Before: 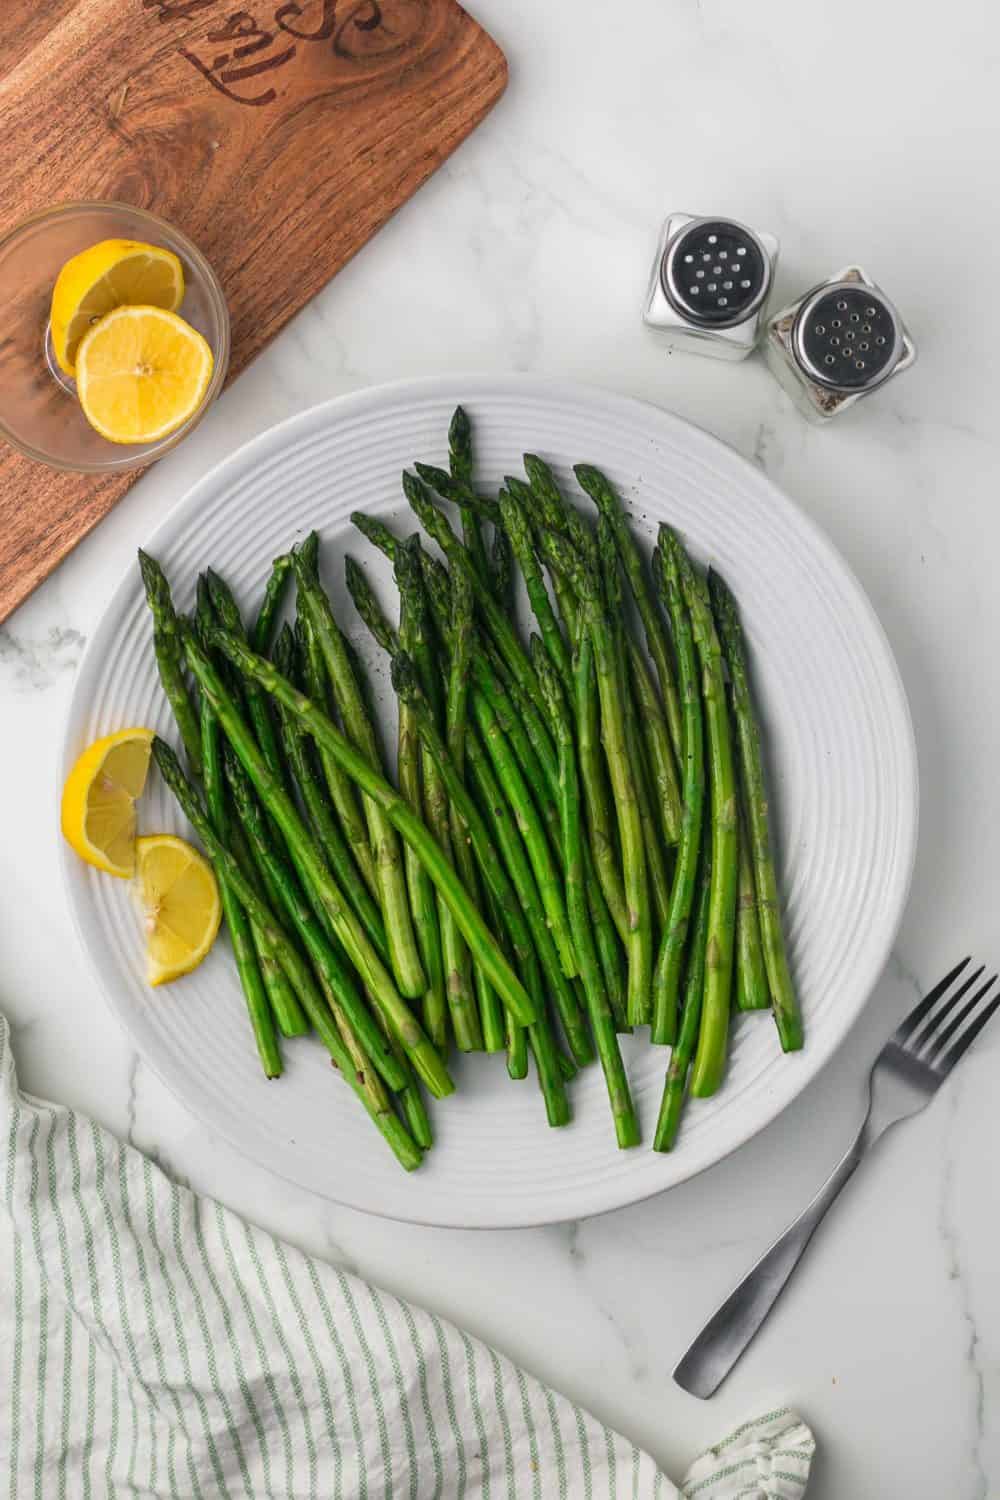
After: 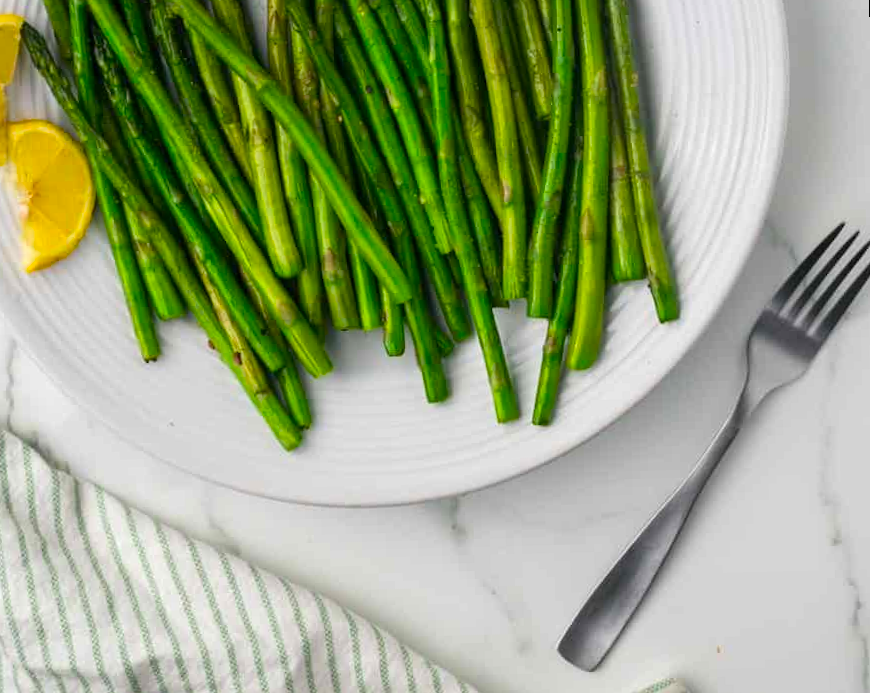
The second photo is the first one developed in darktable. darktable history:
color balance: output saturation 120%
crop and rotate: left 13.306%, top 48.129%, bottom 2.928%
rotate and perspective: rotation -1.42°, crop left 0.016, crop right 0.984, crop top 0.035, crop bottom 0.965
exposure: black level correction 0.001, exposure 0.14 EV, compensate highlight preservation false
